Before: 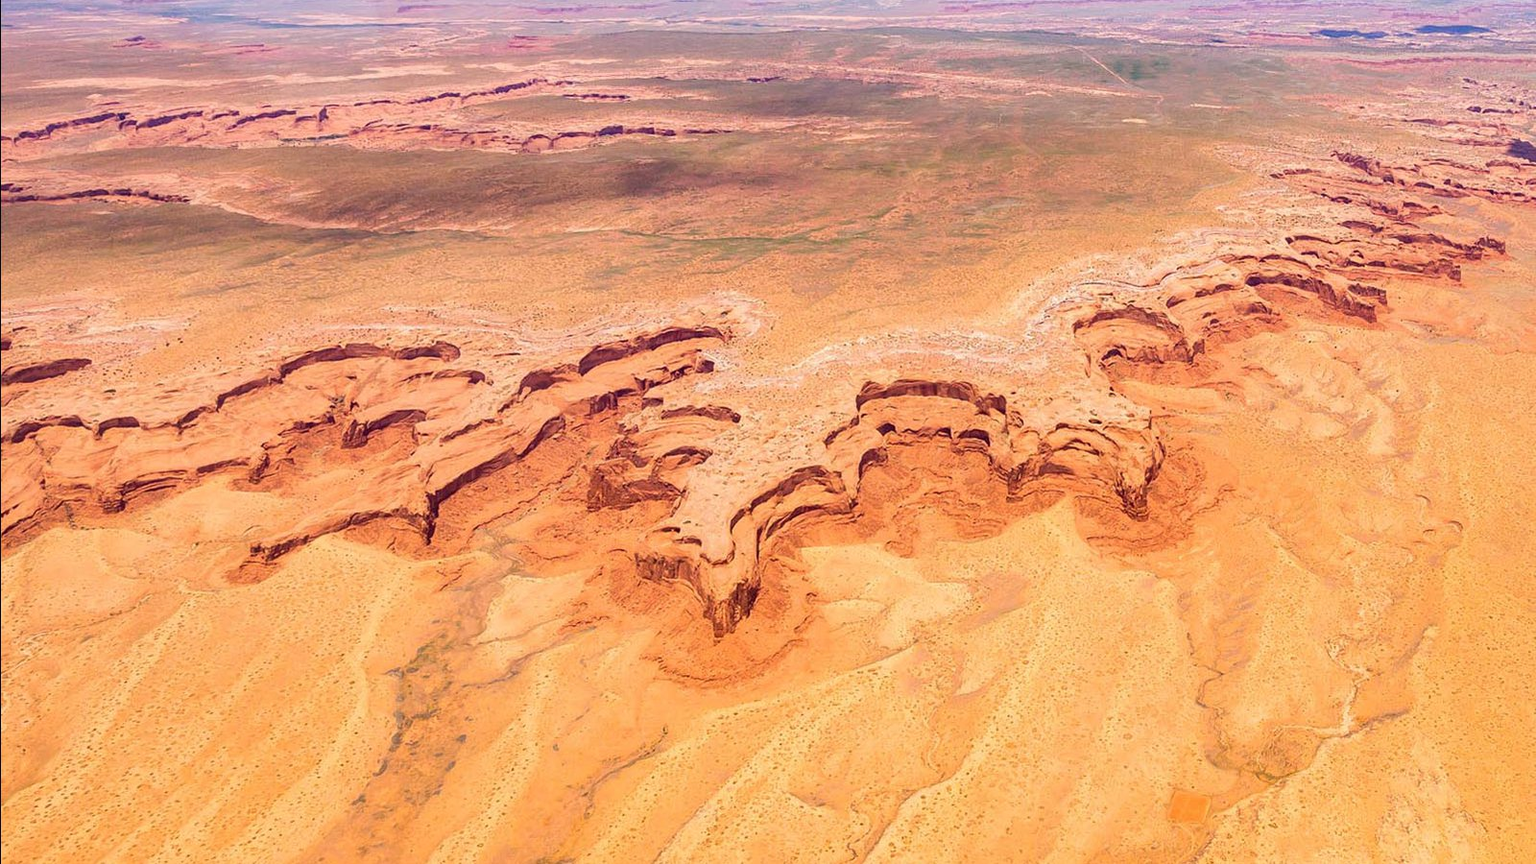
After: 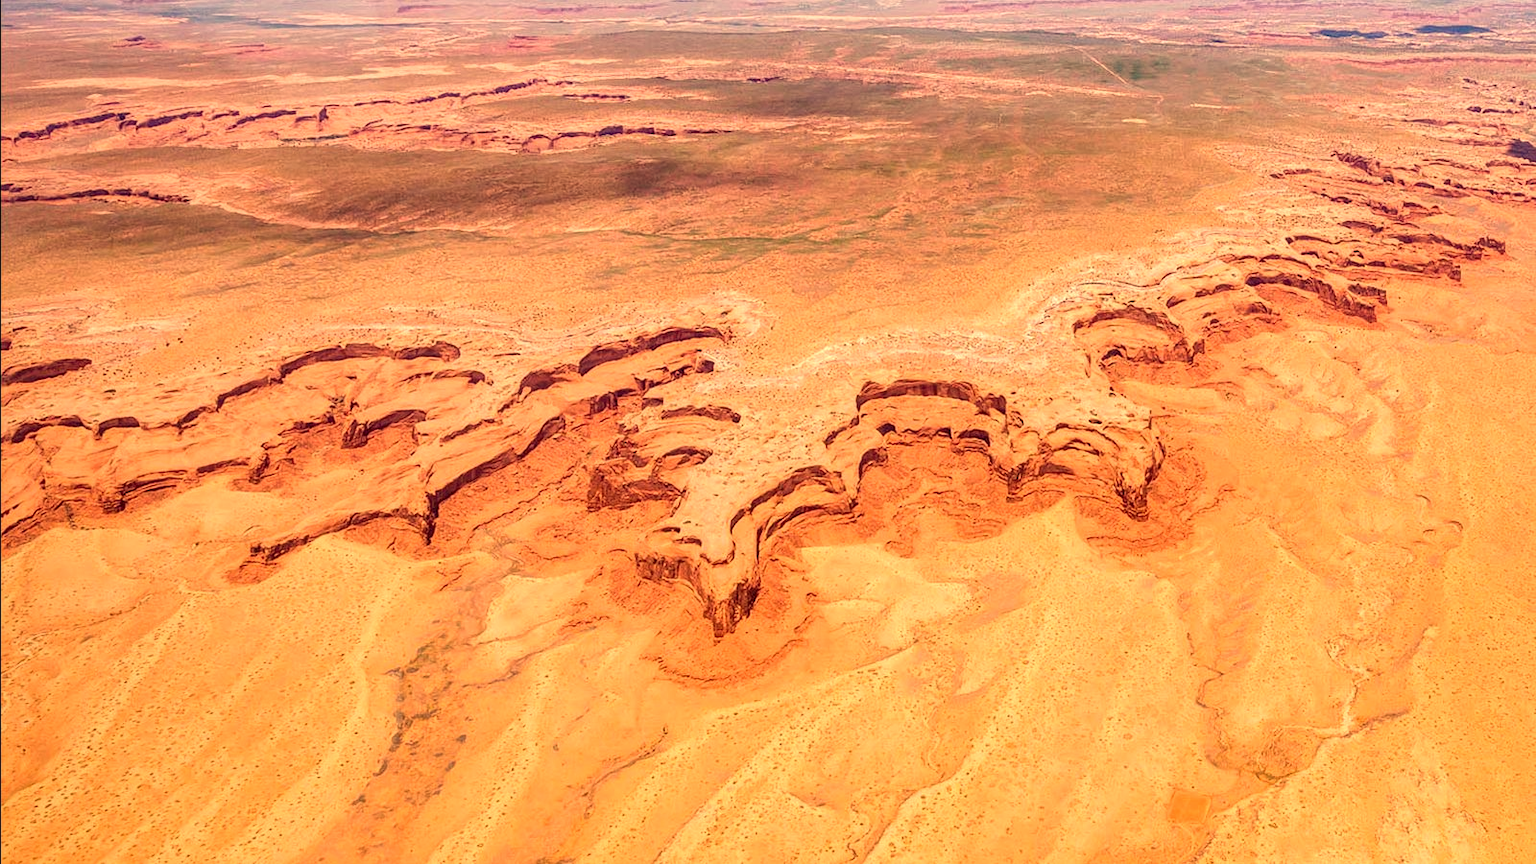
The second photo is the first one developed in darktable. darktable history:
local contrast: on, module defaults
white balance: red 1.138, green 0.996, blue 0.812
